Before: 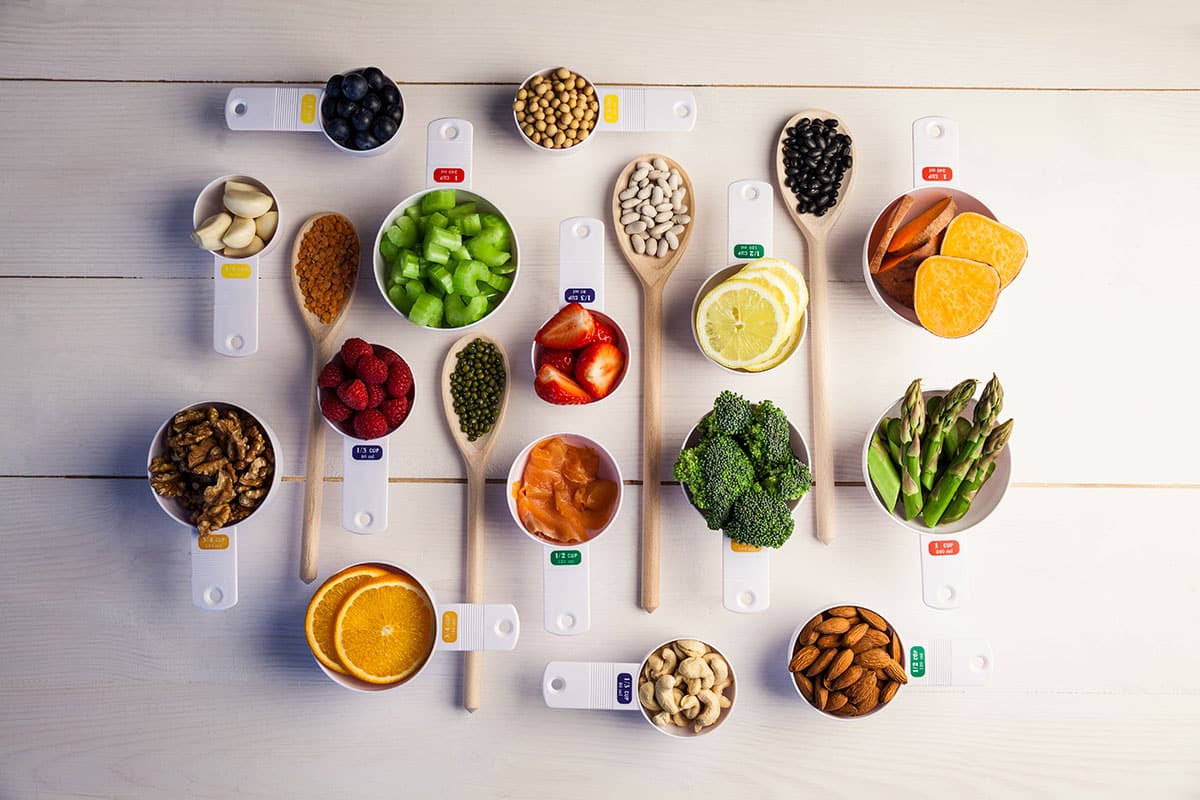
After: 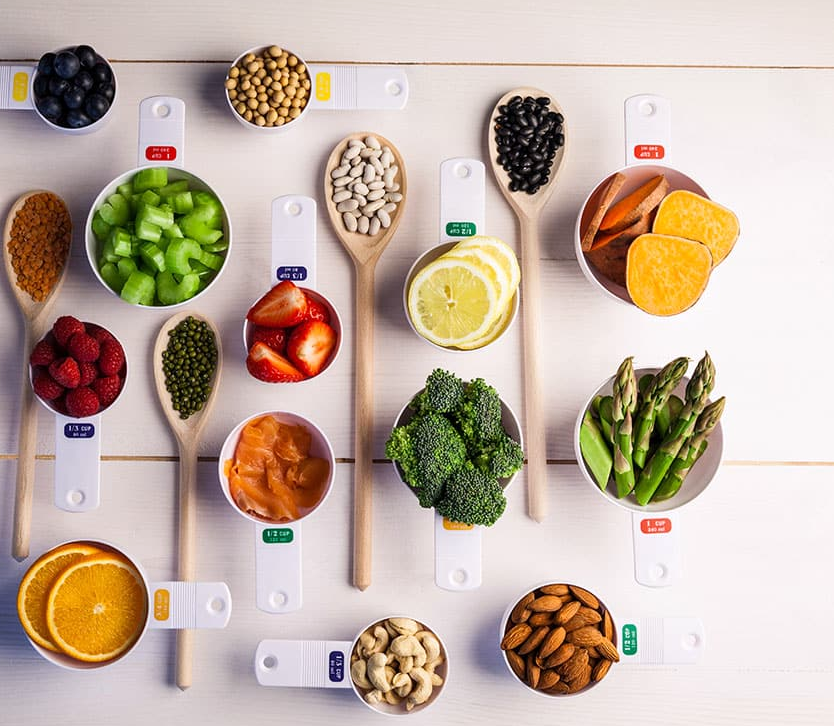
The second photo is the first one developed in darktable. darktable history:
crop and rotate: left 24.034%, top 2.838%, right 6.406%, bottom 6.299%
white balance: red 1.009, blue 1.027
